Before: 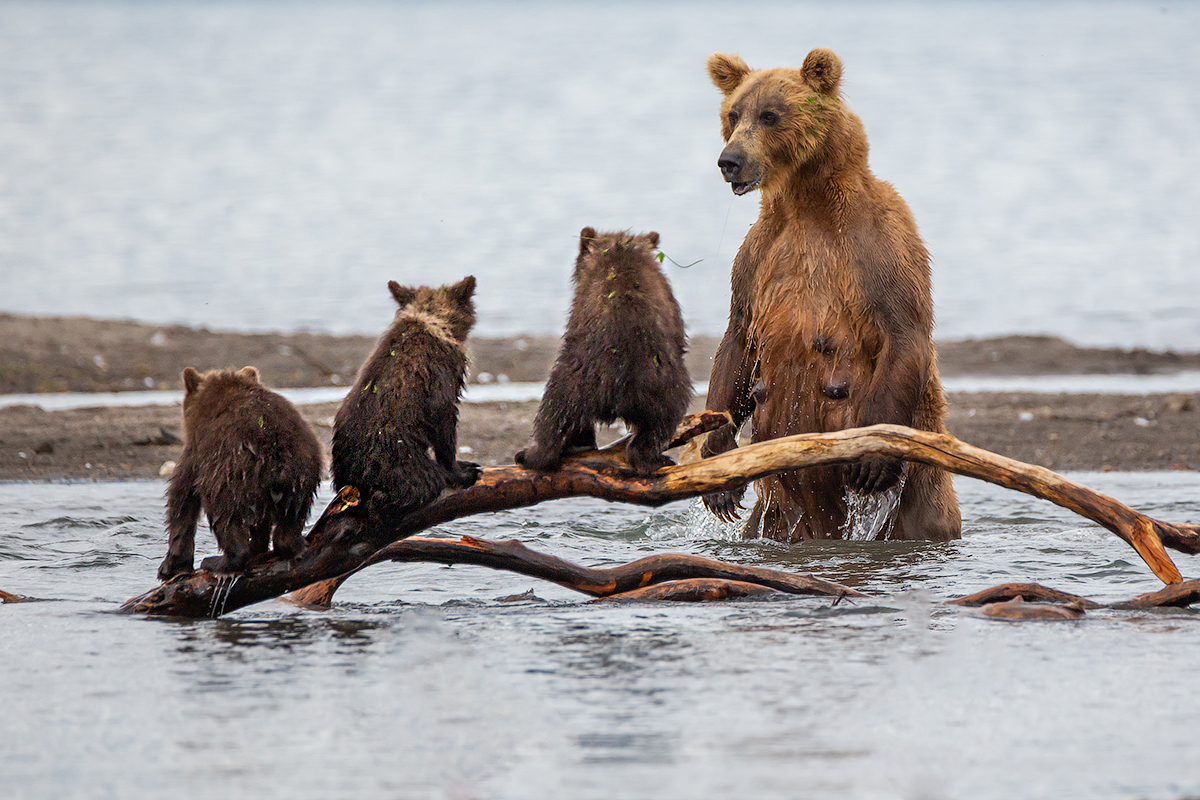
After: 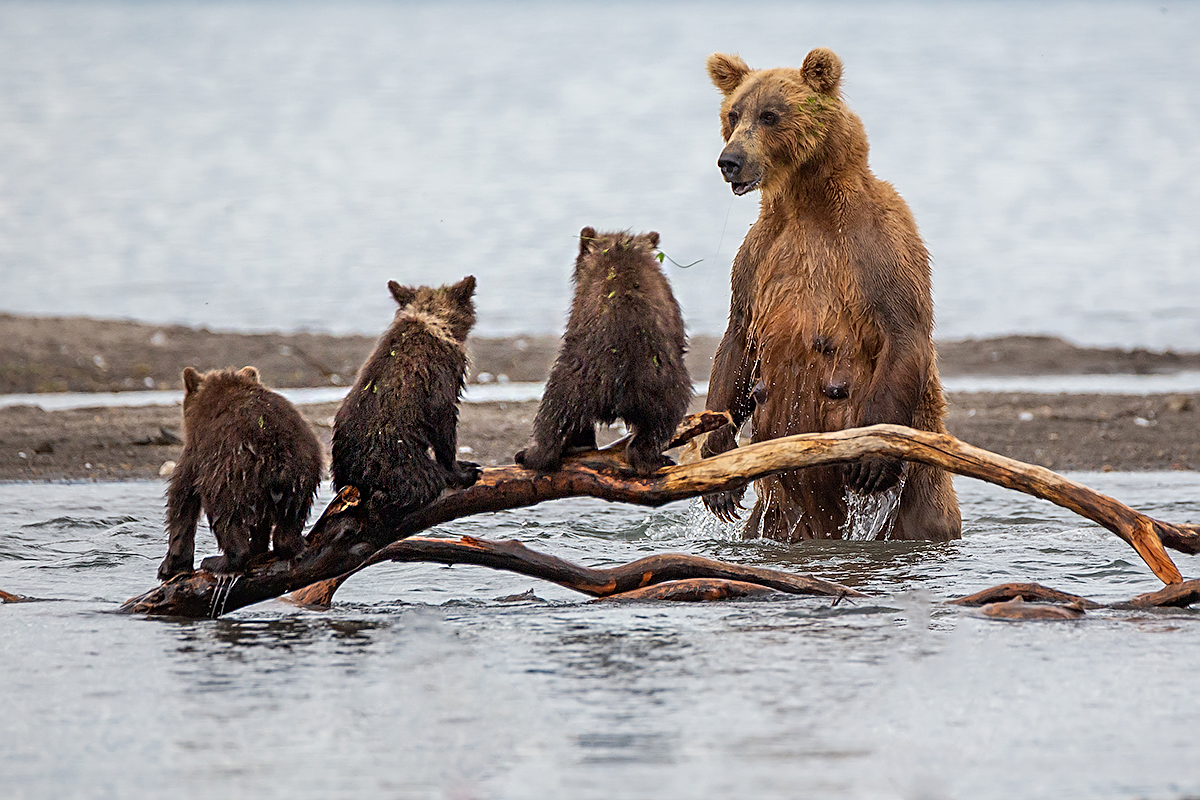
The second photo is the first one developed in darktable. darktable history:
local contrast: mode bilateral grid, contrast 15, coarseness 36, detail 105%, midtone range 0.2
sharpen: on, module defaults
tone equalizer: edges refinement/feathering 500, mask exposure compensation -1.57 EV, preserve details no
